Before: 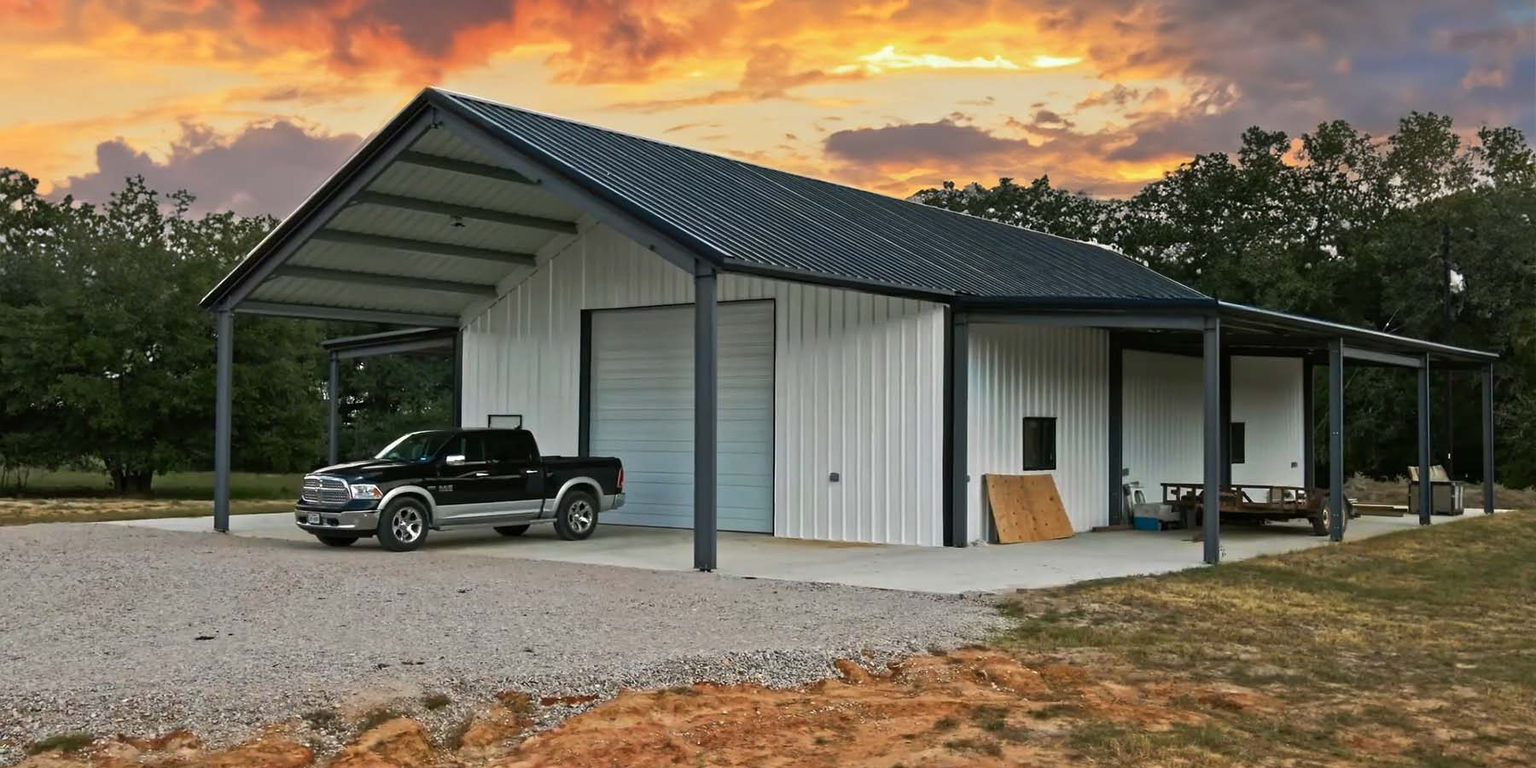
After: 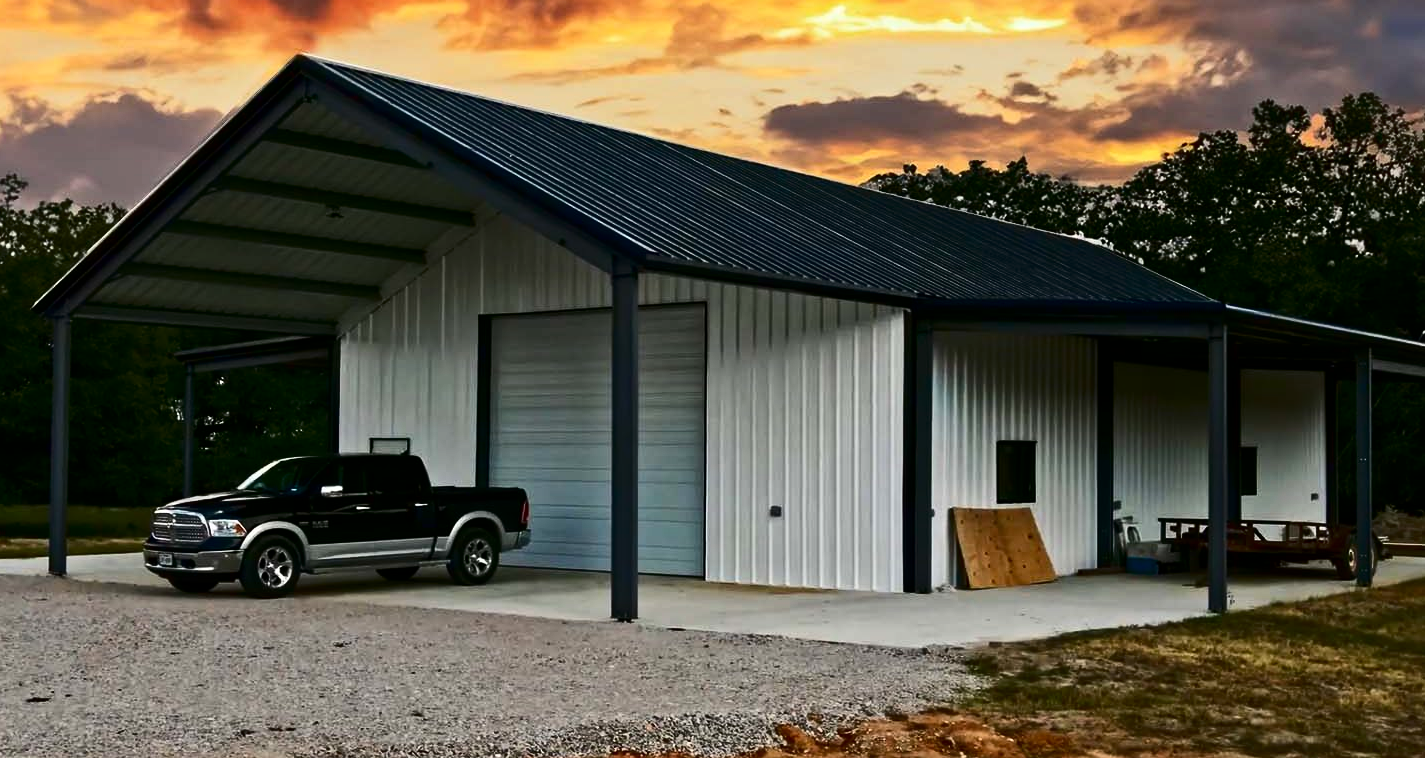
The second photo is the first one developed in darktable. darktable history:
contrast brightness saturation: contrast 0.24, brightness -0.24, saturation 0.14
crop: left 11.225%, top 5.381%, right 9.565%, bottom 10.314%
